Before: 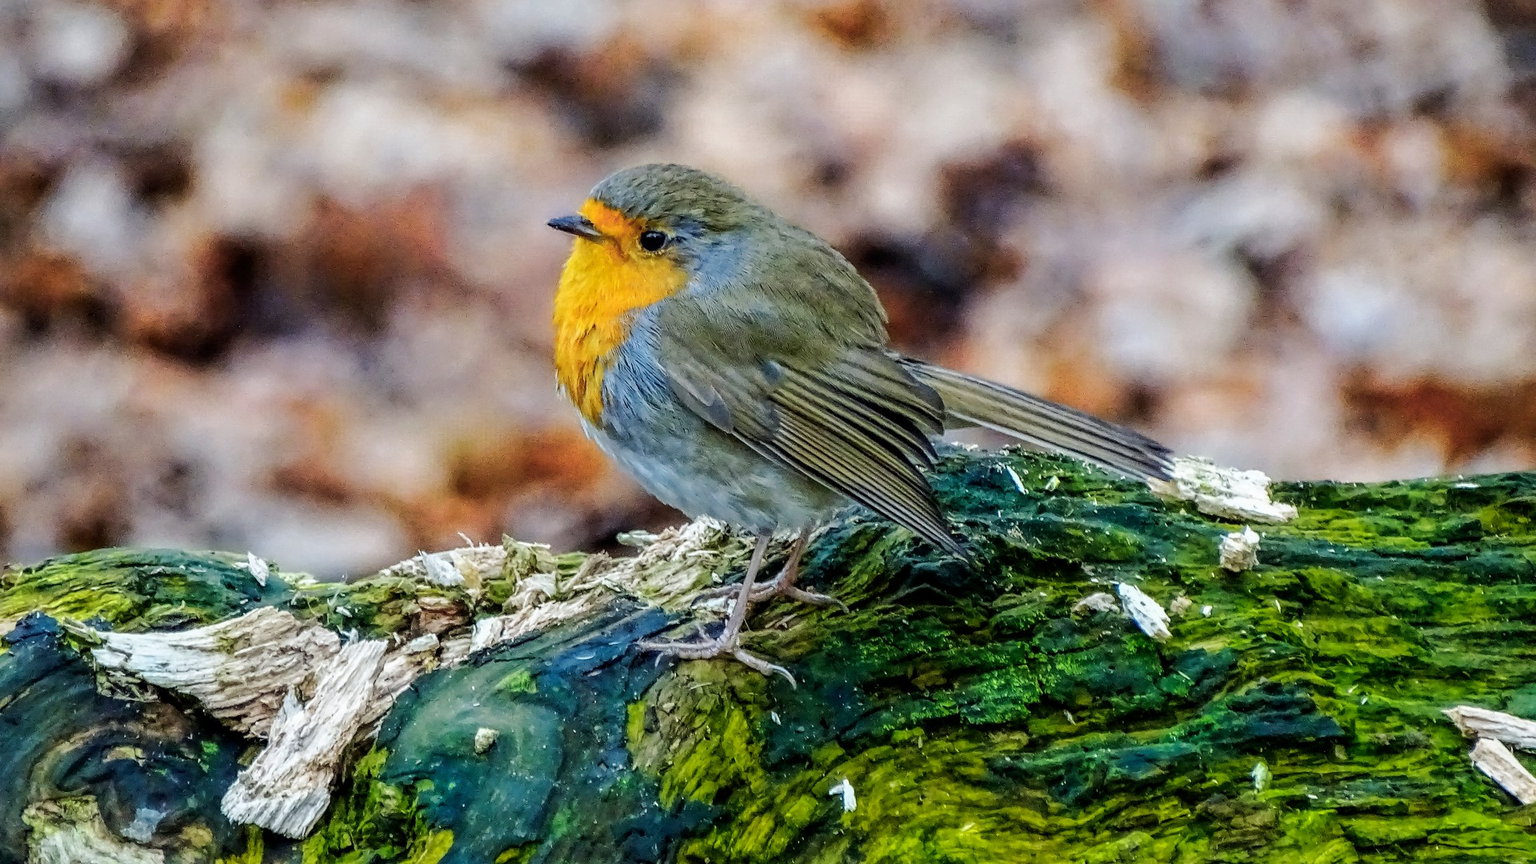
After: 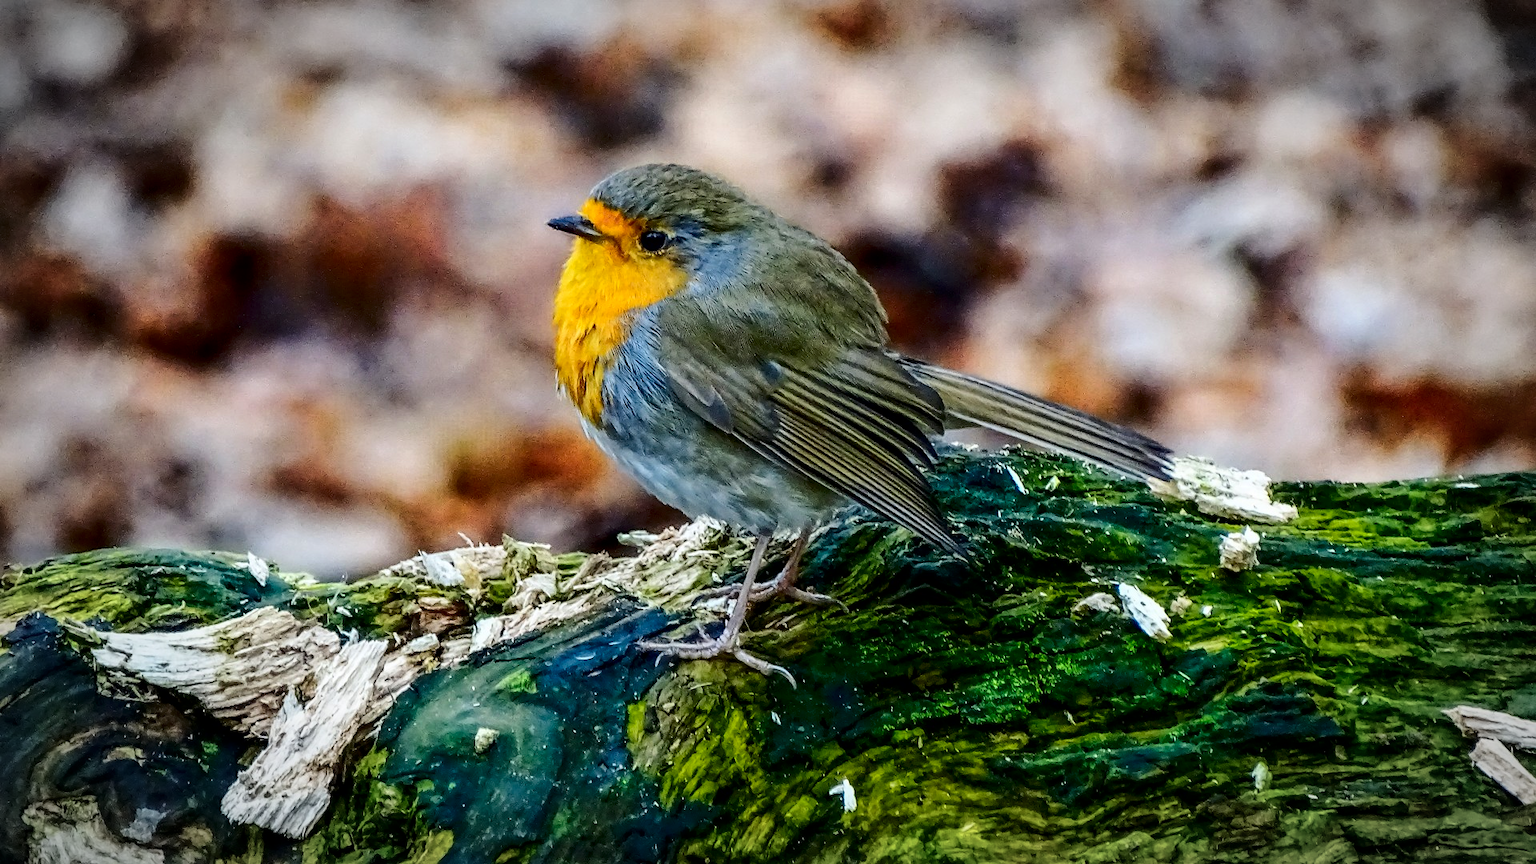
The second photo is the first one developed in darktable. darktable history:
contrast brightness saturation: contrast 0.204, brightness -0.107, saturation 0.097
vignetting: automatic ratio true, unbound false
